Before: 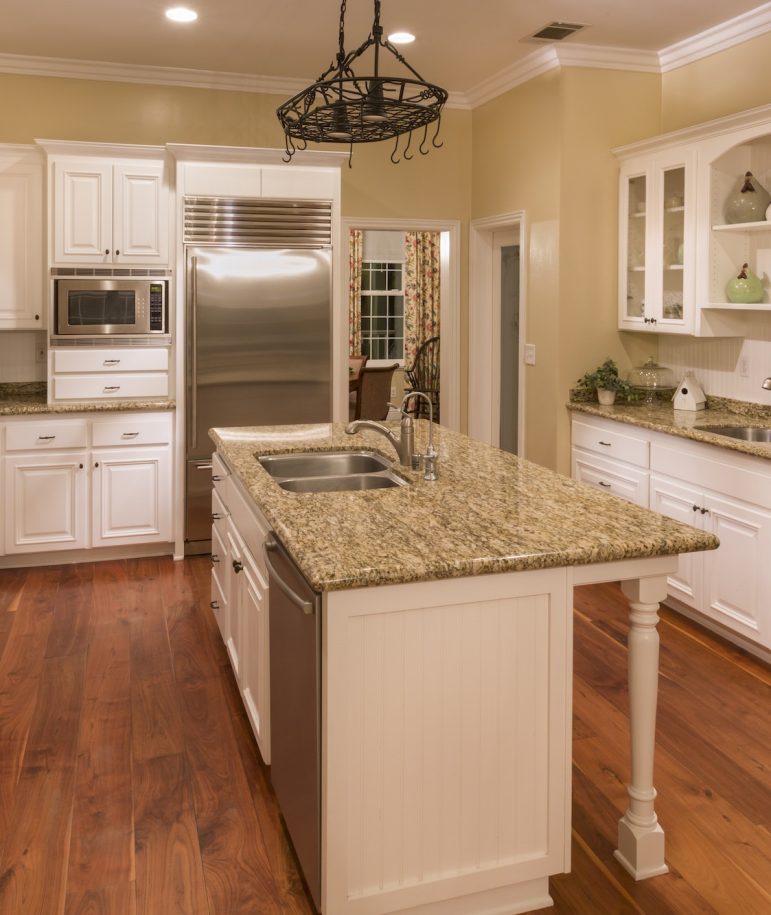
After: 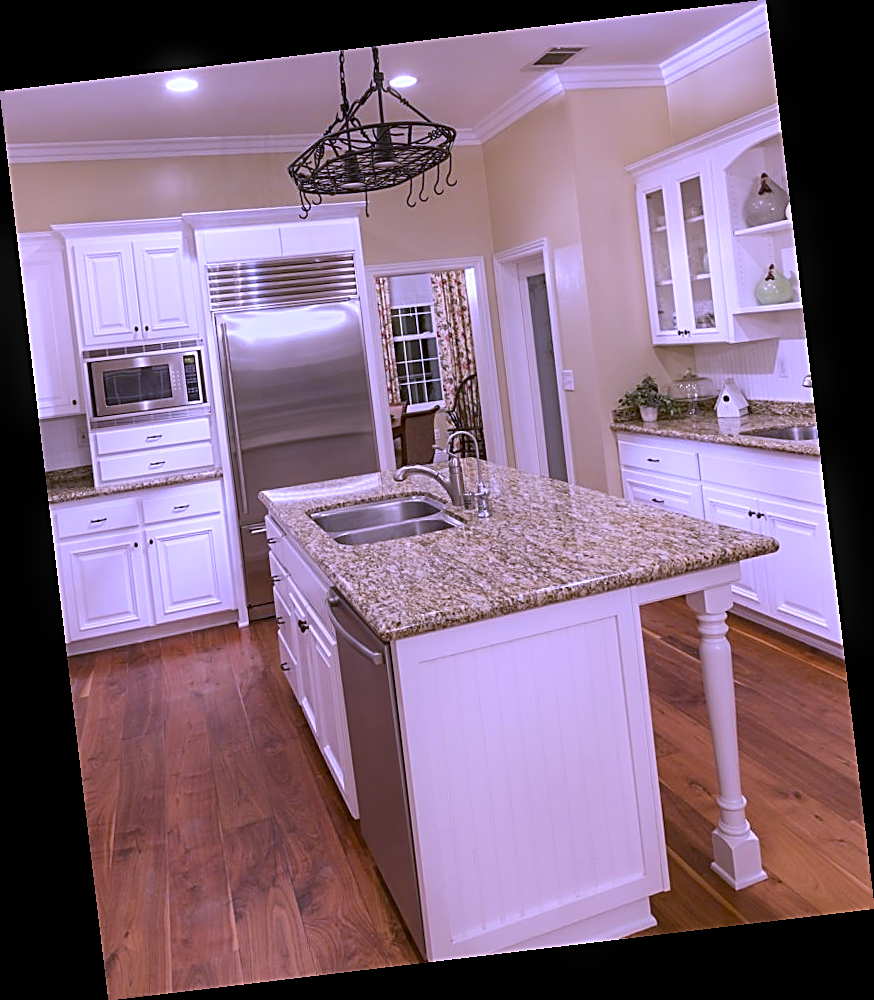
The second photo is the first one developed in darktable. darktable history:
white balance: red 0.98, blue 1.61
sharpen: amount 1
bloom: size 3%, threshold 100%, strength 0%
rotate and perspective: rotation -6.83°, automatic cropping off
